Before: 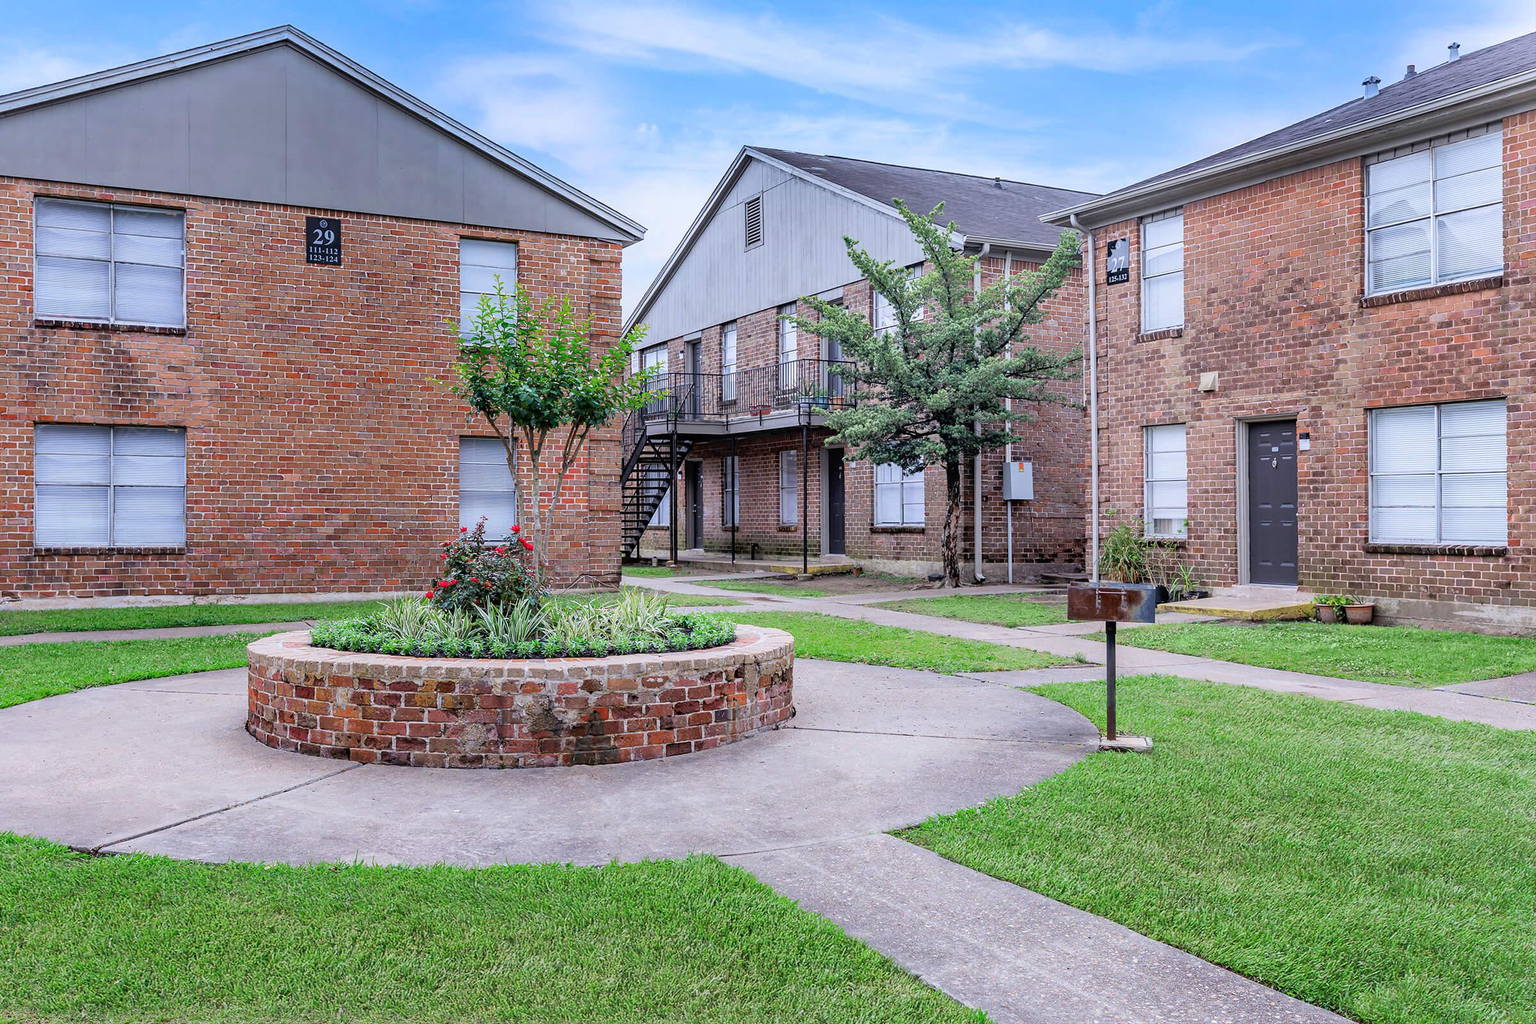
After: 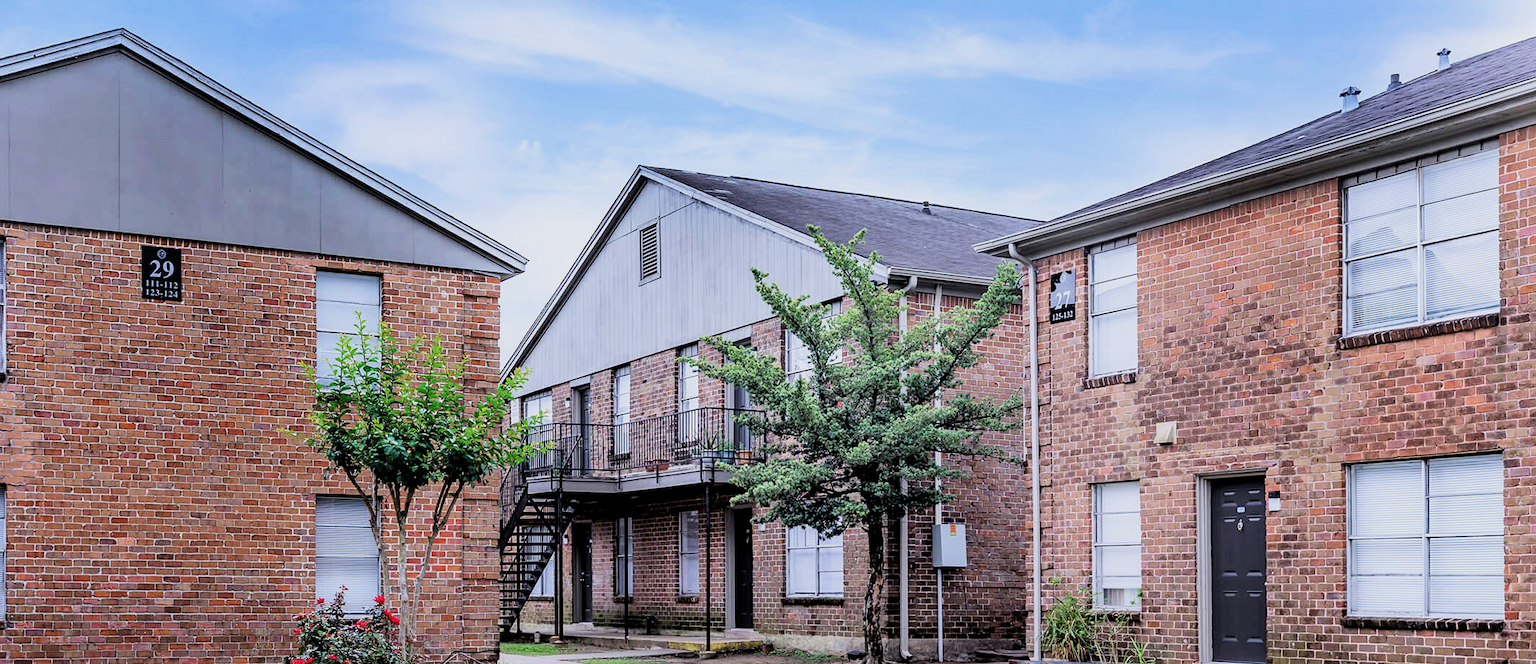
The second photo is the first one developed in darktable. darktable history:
crop and rotate: left 11.812%, bottom 42.776%
velvia: strength 15%
filmic rgb: black relative exposure -5 EV, white relative exposure 3.5 EV, hardness 3.19, contrast 1.4, highlights saturation mix -50%
